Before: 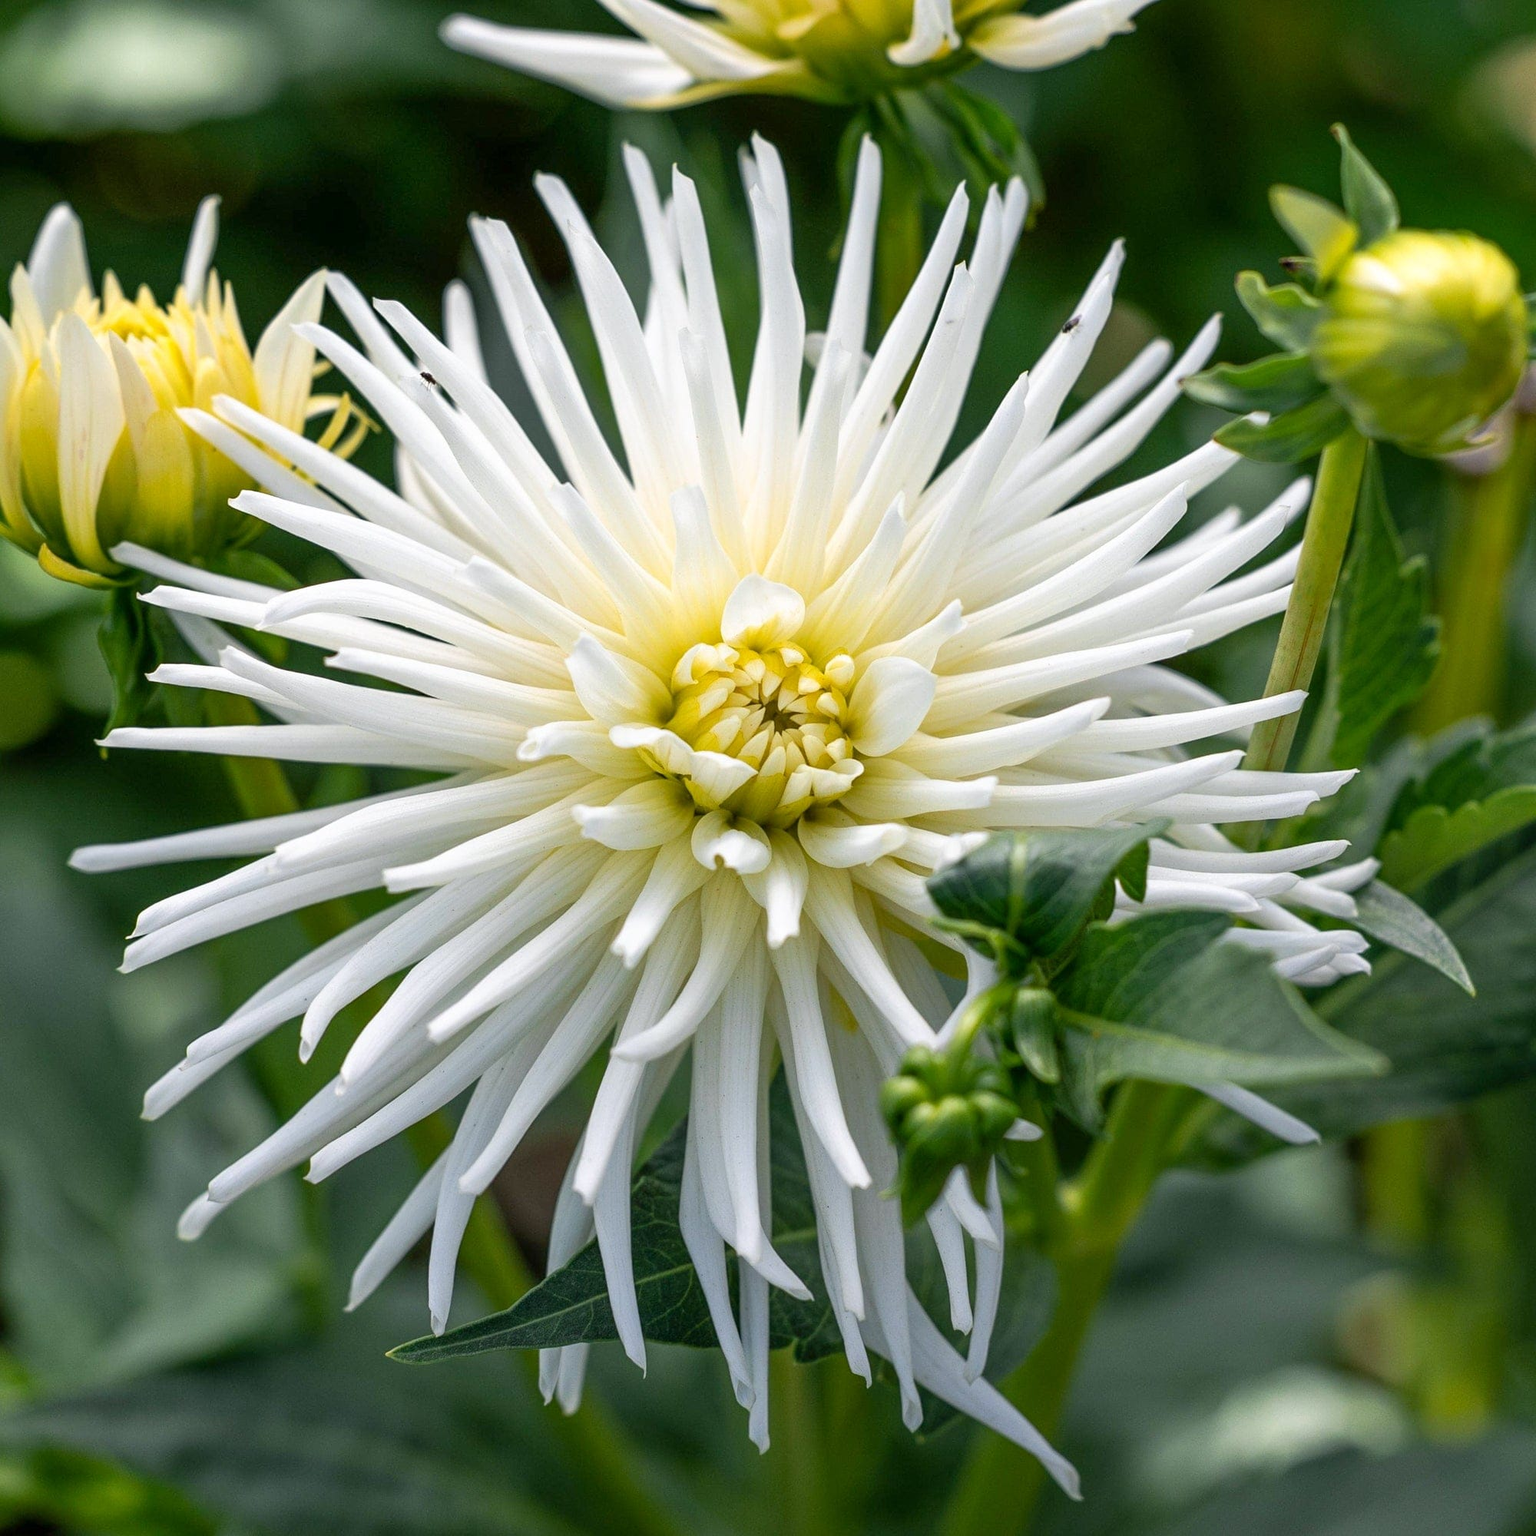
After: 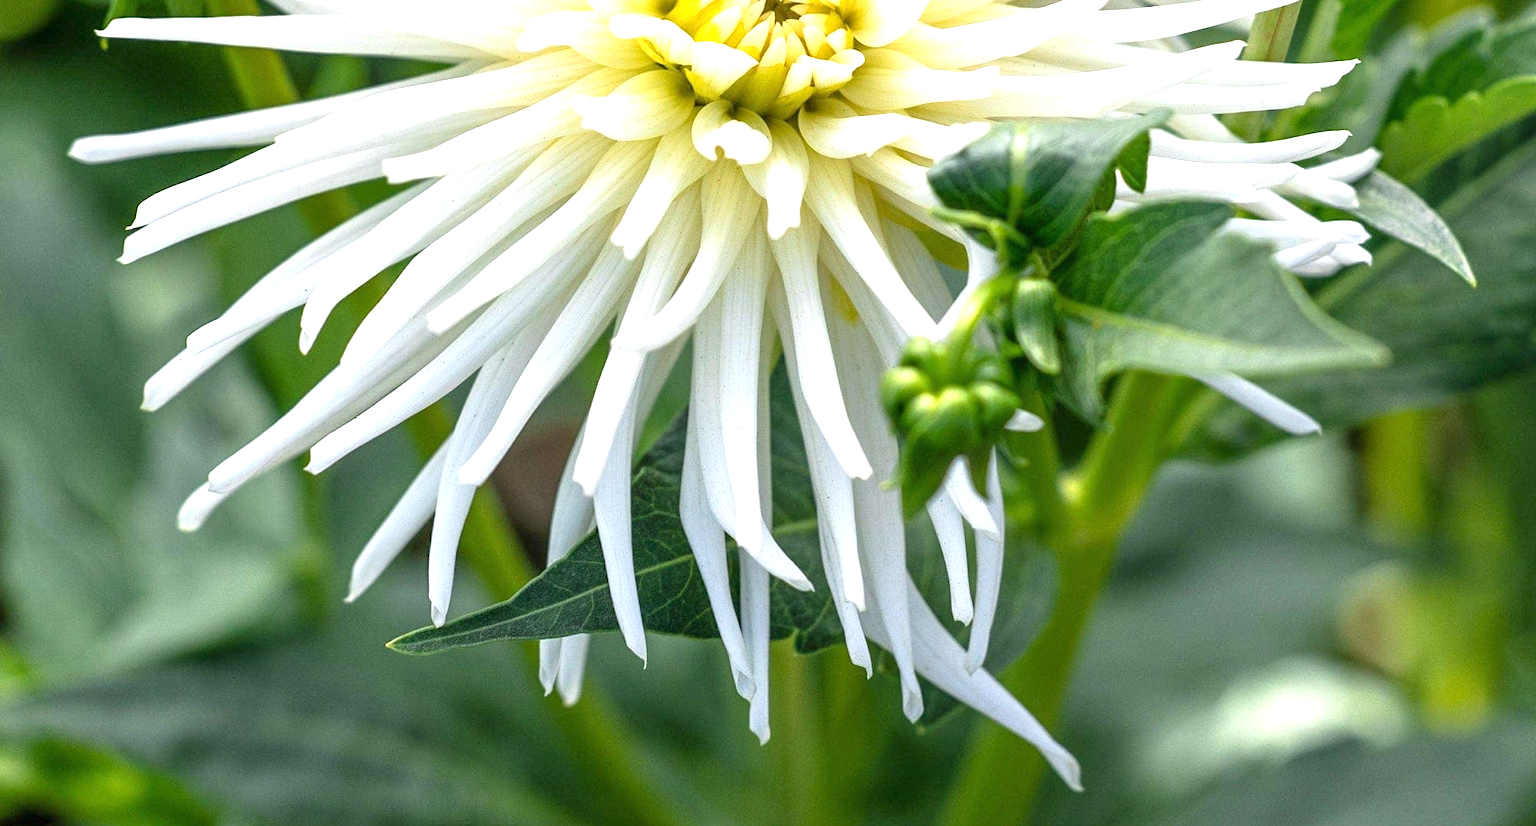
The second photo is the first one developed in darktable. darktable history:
crop and rotate: top 46.237%
exposure: black level correction 0, exposure 1.1 EV, compensate highlight preservation false
